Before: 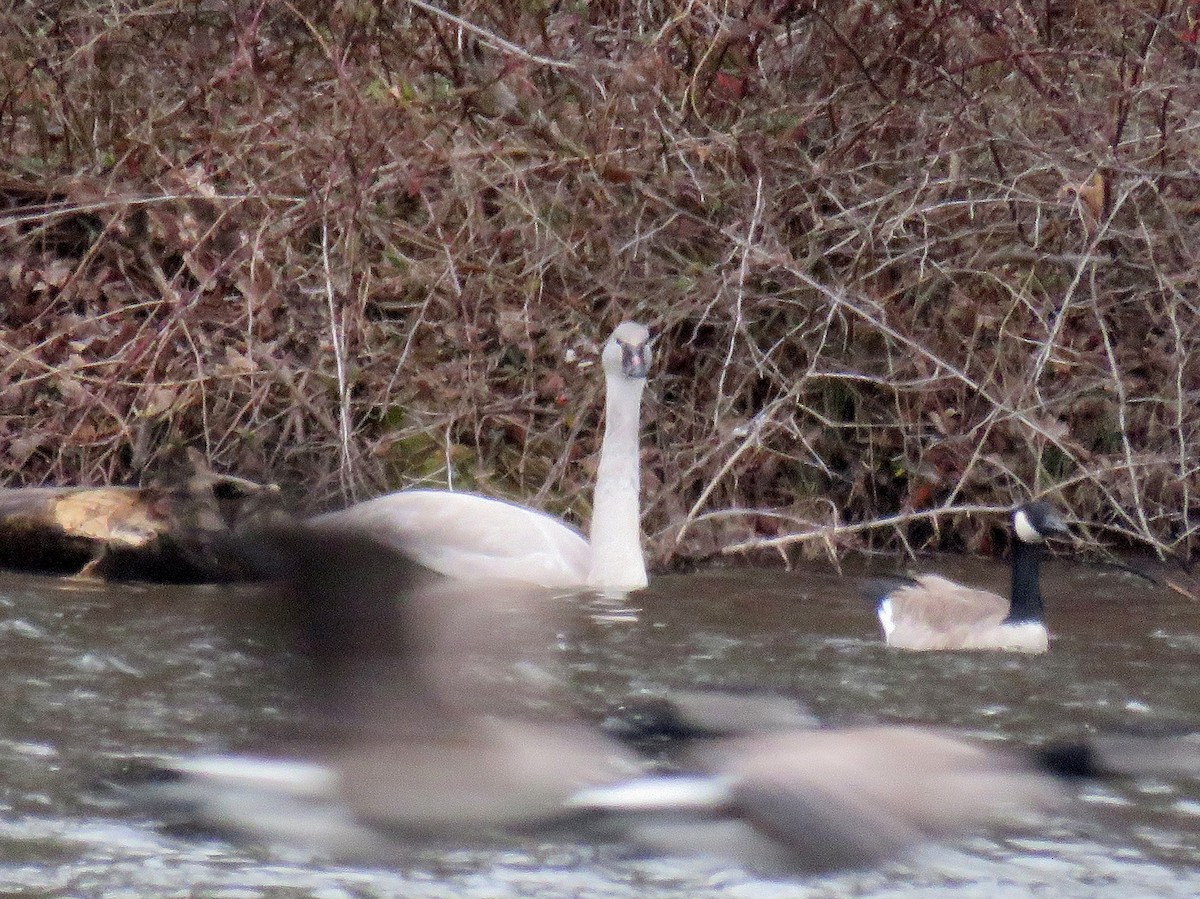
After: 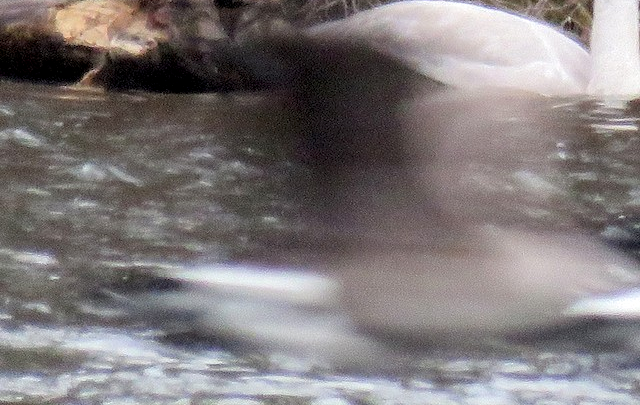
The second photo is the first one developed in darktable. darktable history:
tone equalizer: on, module defaults
local contrast: on, module defaults
crop and rotate: top 54.778%, right 46.61%, bottom 0.159%
